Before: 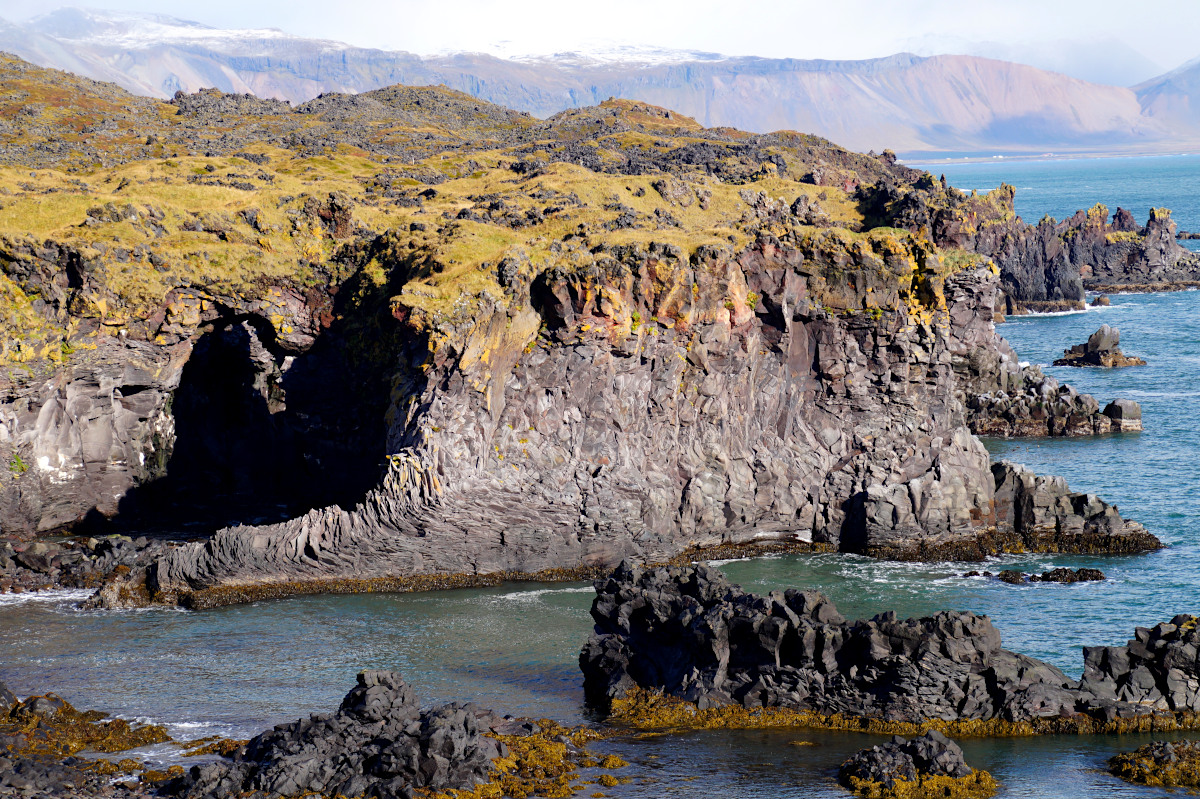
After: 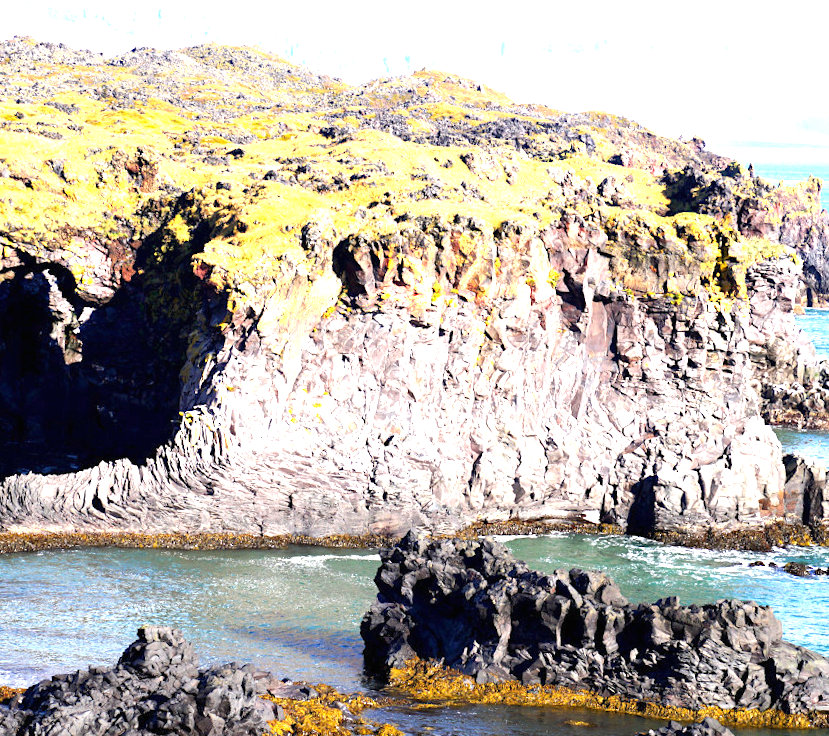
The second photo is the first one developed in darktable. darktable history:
crop and rotate: angle -3.27°, left 14.277%, top 0.028%, right 10.766%, bottom 0.028%
exposure: black level correction 0, exposure 1.45 EV, compensate exposure bias true, compensate highlight preservation false
